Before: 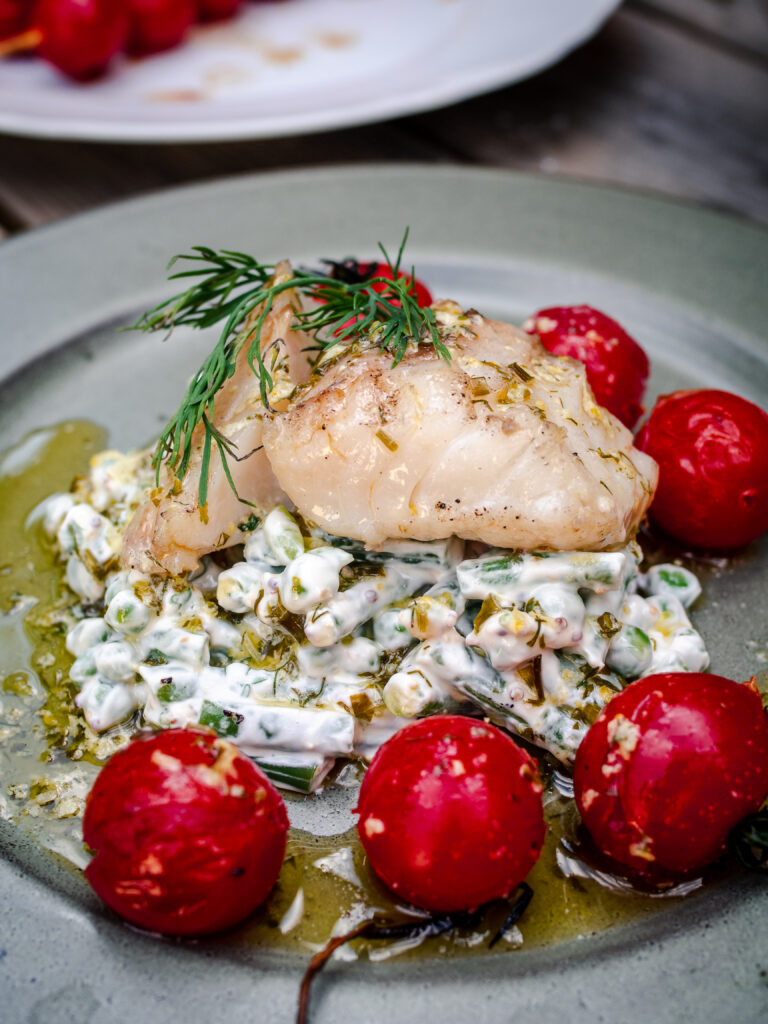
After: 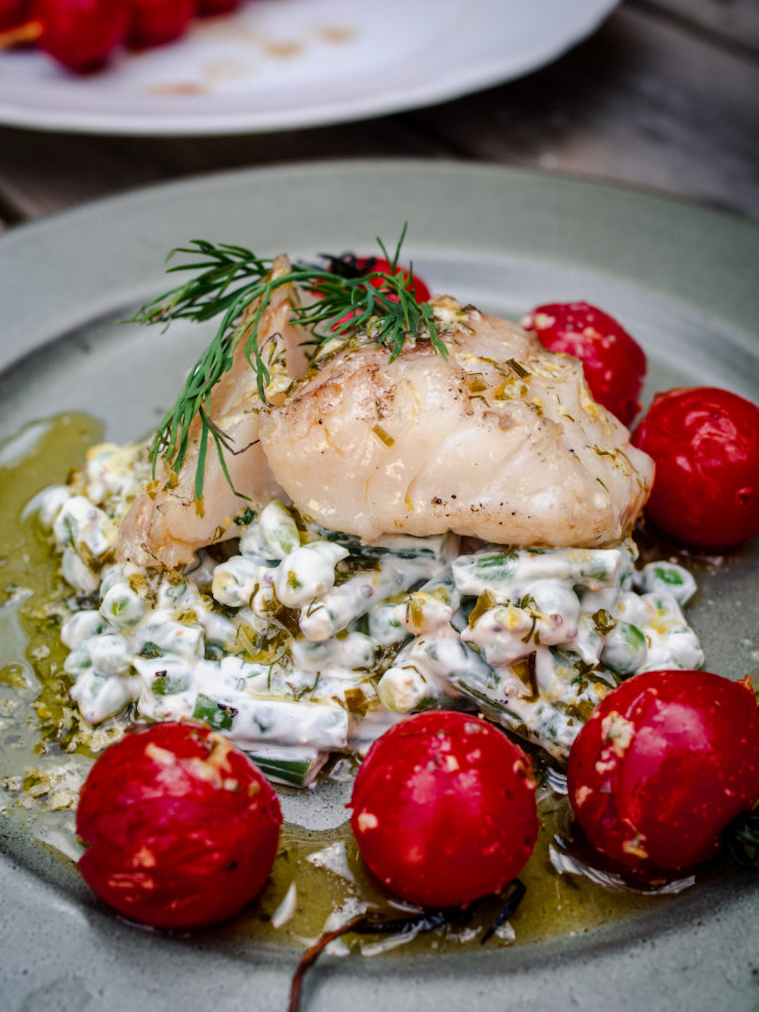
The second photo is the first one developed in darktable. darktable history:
crop and rotate: angle -0.5°
exposure: exposure 0.178 EV, compensate exposure bias true, compensate highlight preservation false
